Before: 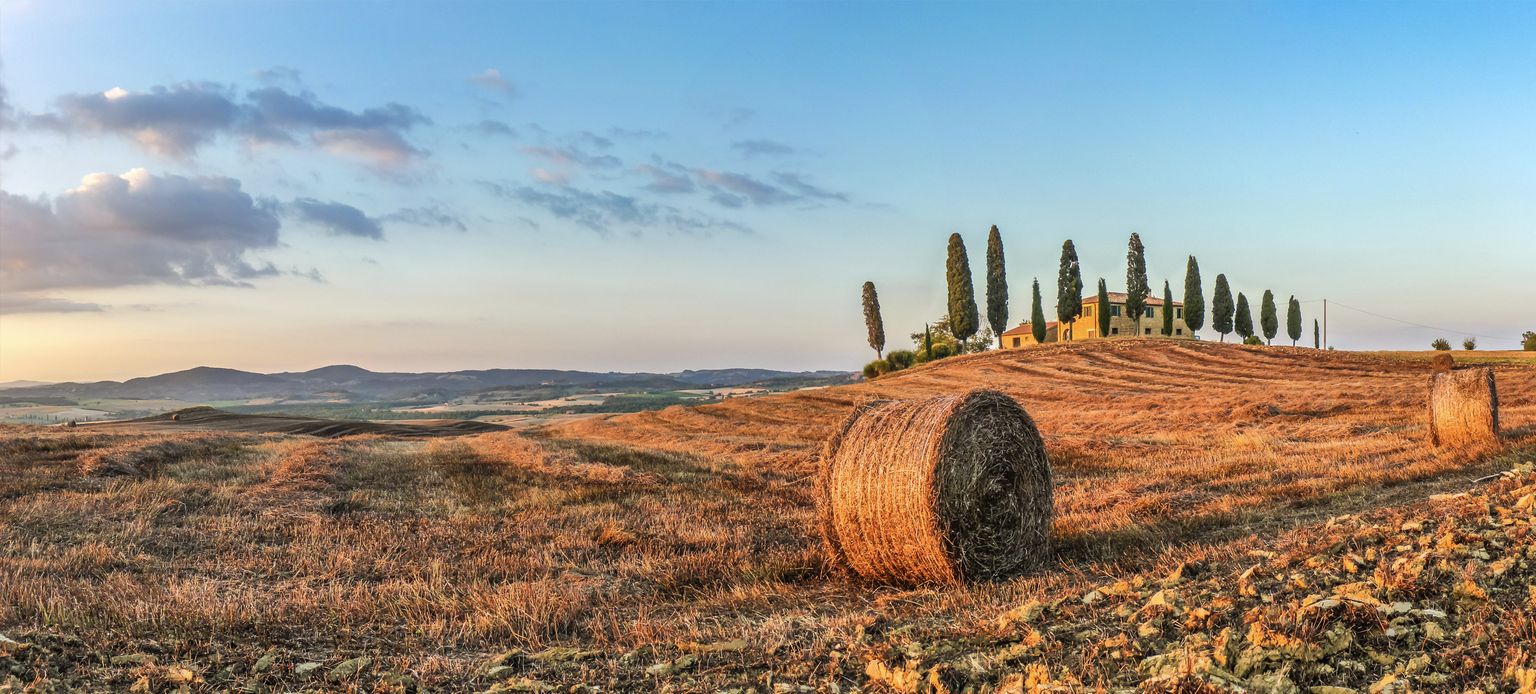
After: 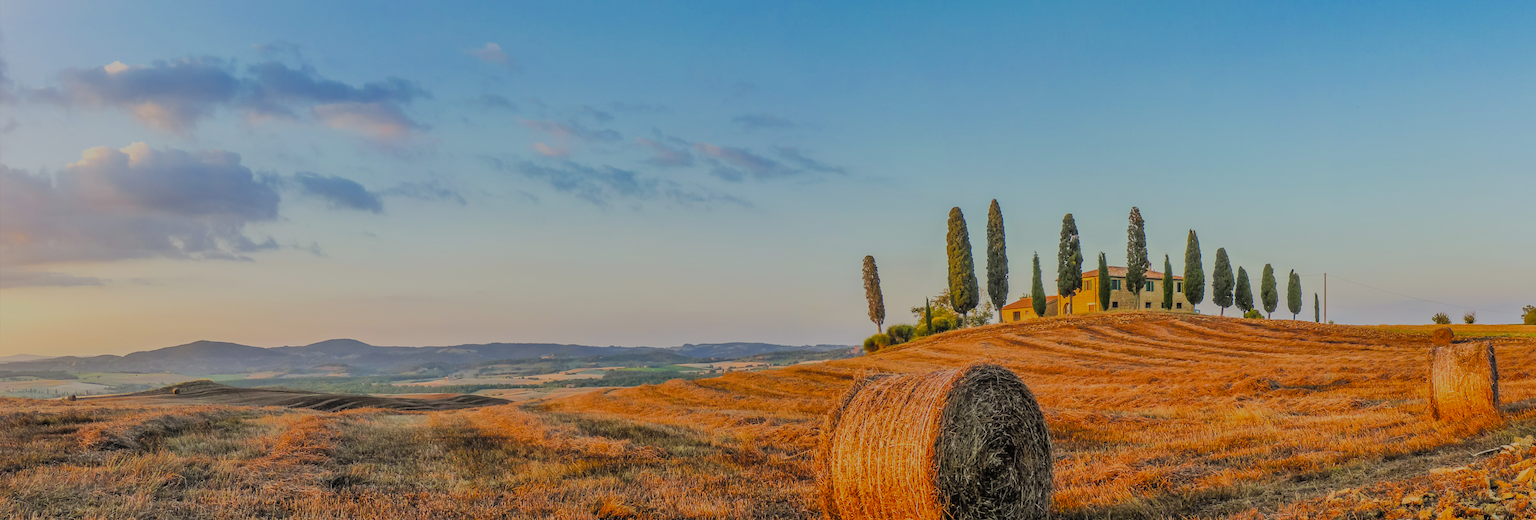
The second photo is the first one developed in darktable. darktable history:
filmic rgb: white relative exposure 8 EV, threshold 3 EV, hardness 2.44, latitude 10.07%, contrast 0.72, highlights saturation mix 10%, shadows ↔ highlights balance 1.38%, color science v4 (2020), enable highlight reconstruction true
crop: top 3.857%, bottom 21.132%
